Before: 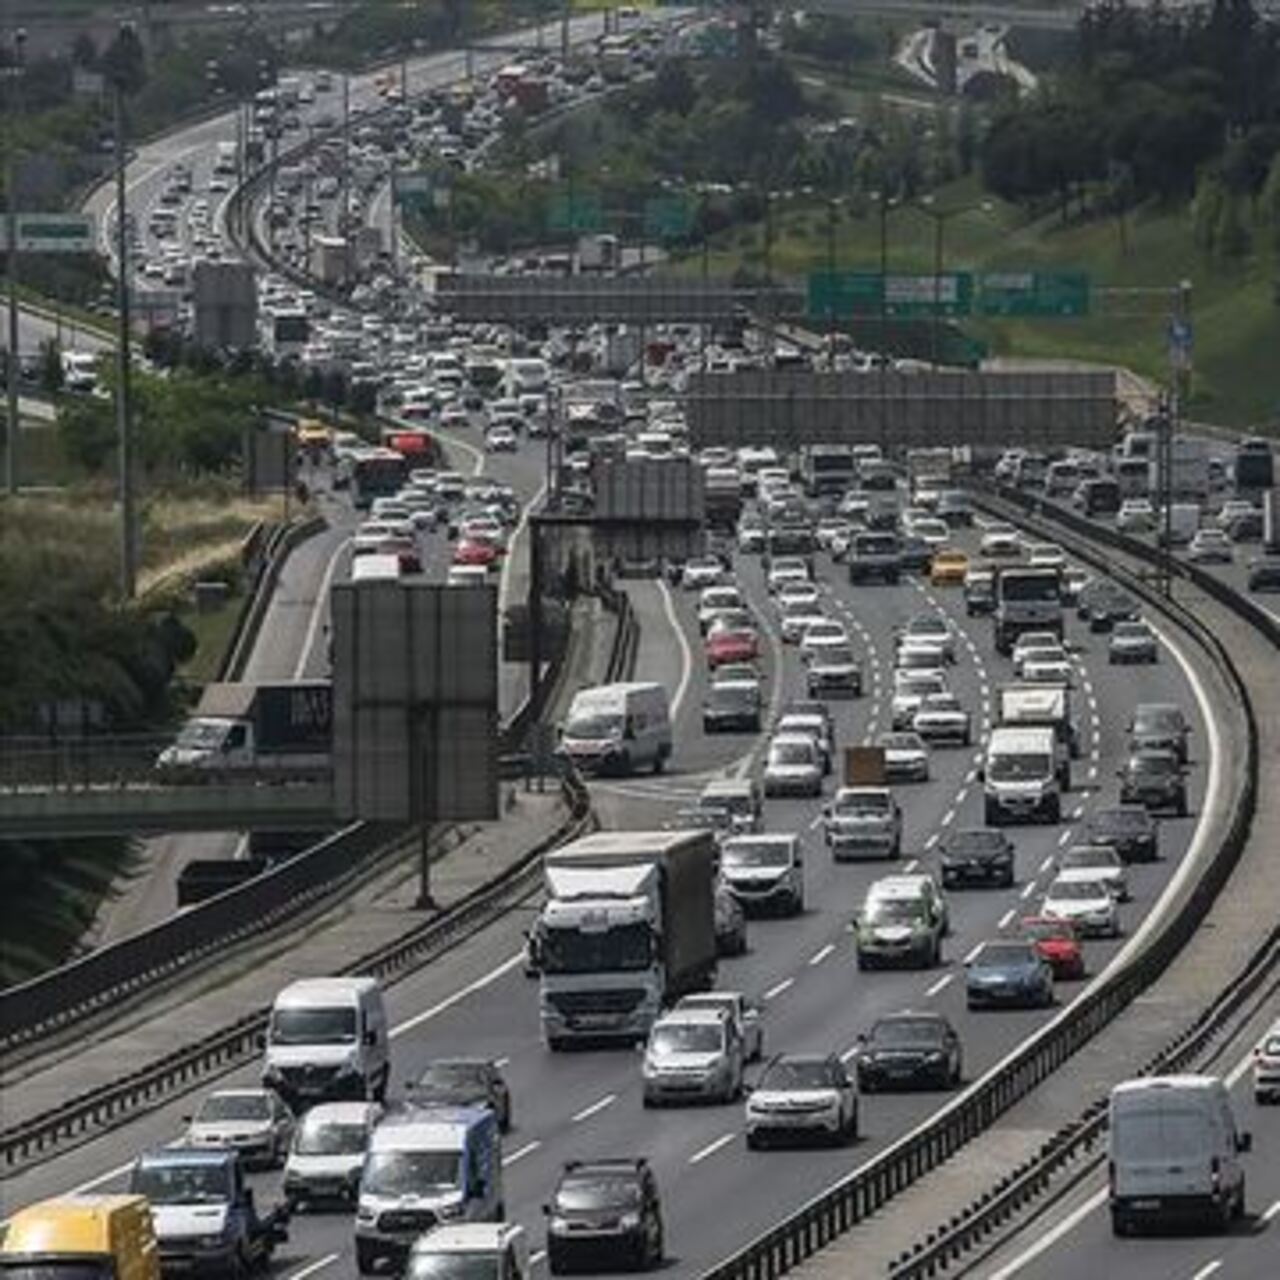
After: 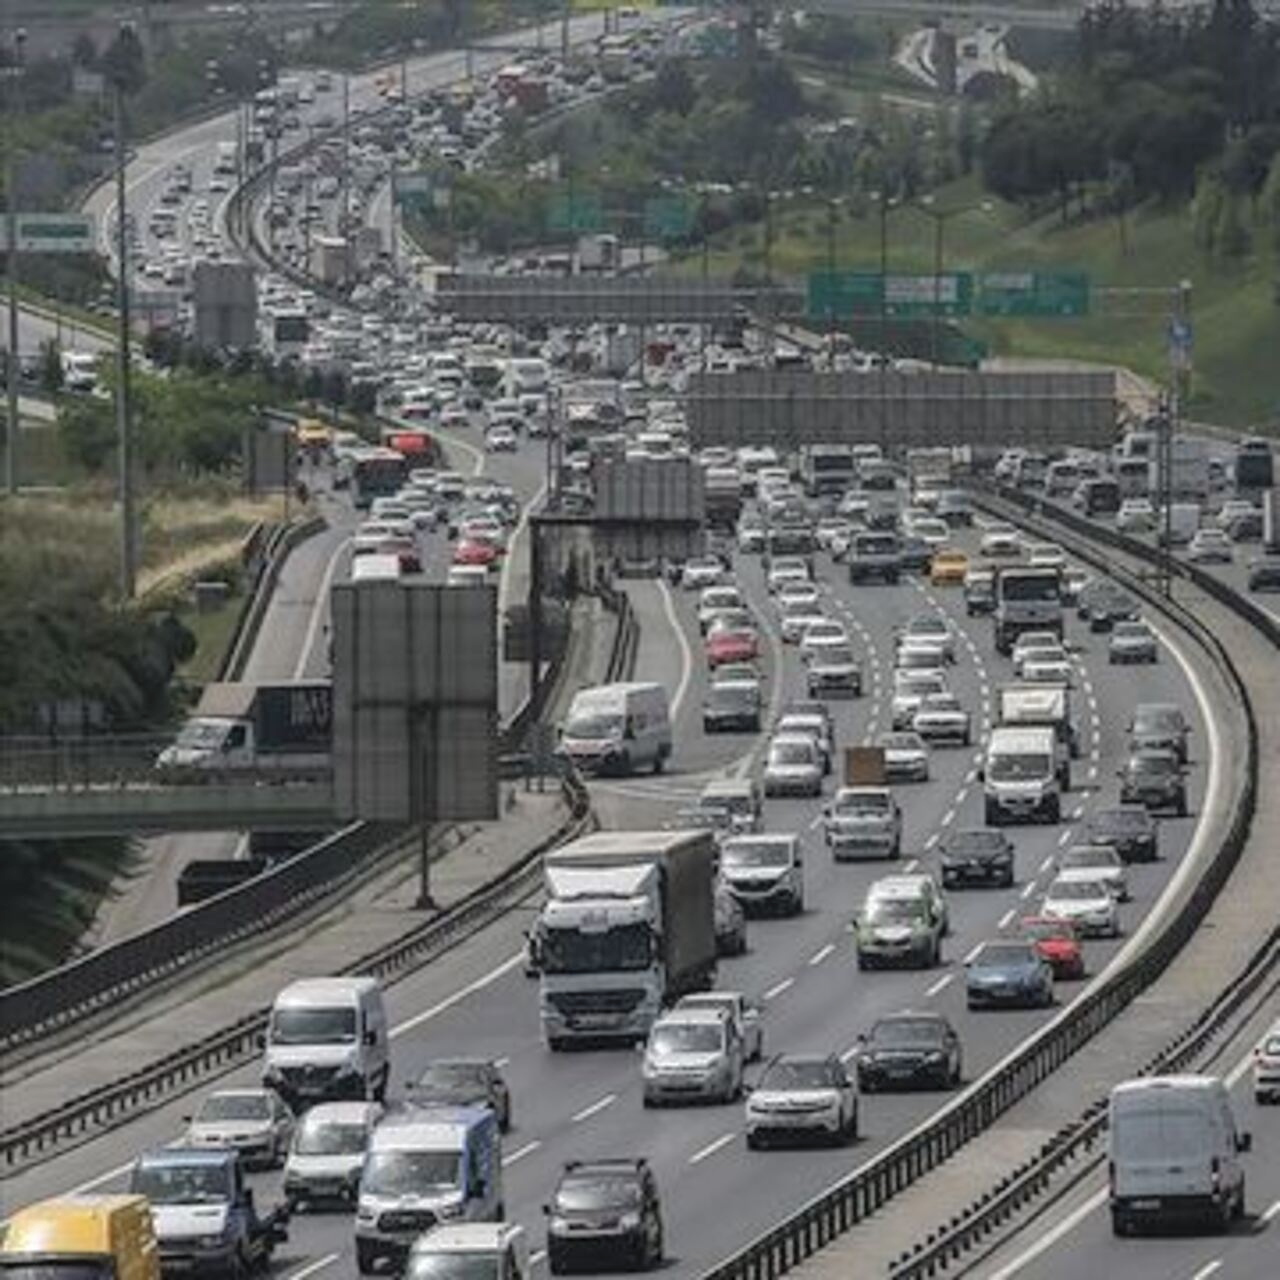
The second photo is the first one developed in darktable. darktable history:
contrast brightness saturation: brightness 0.15
rgb curve: curves: ch0 [(0, 0) (0.175, 0.154) (0.785, 0.663) (1, 1)]
